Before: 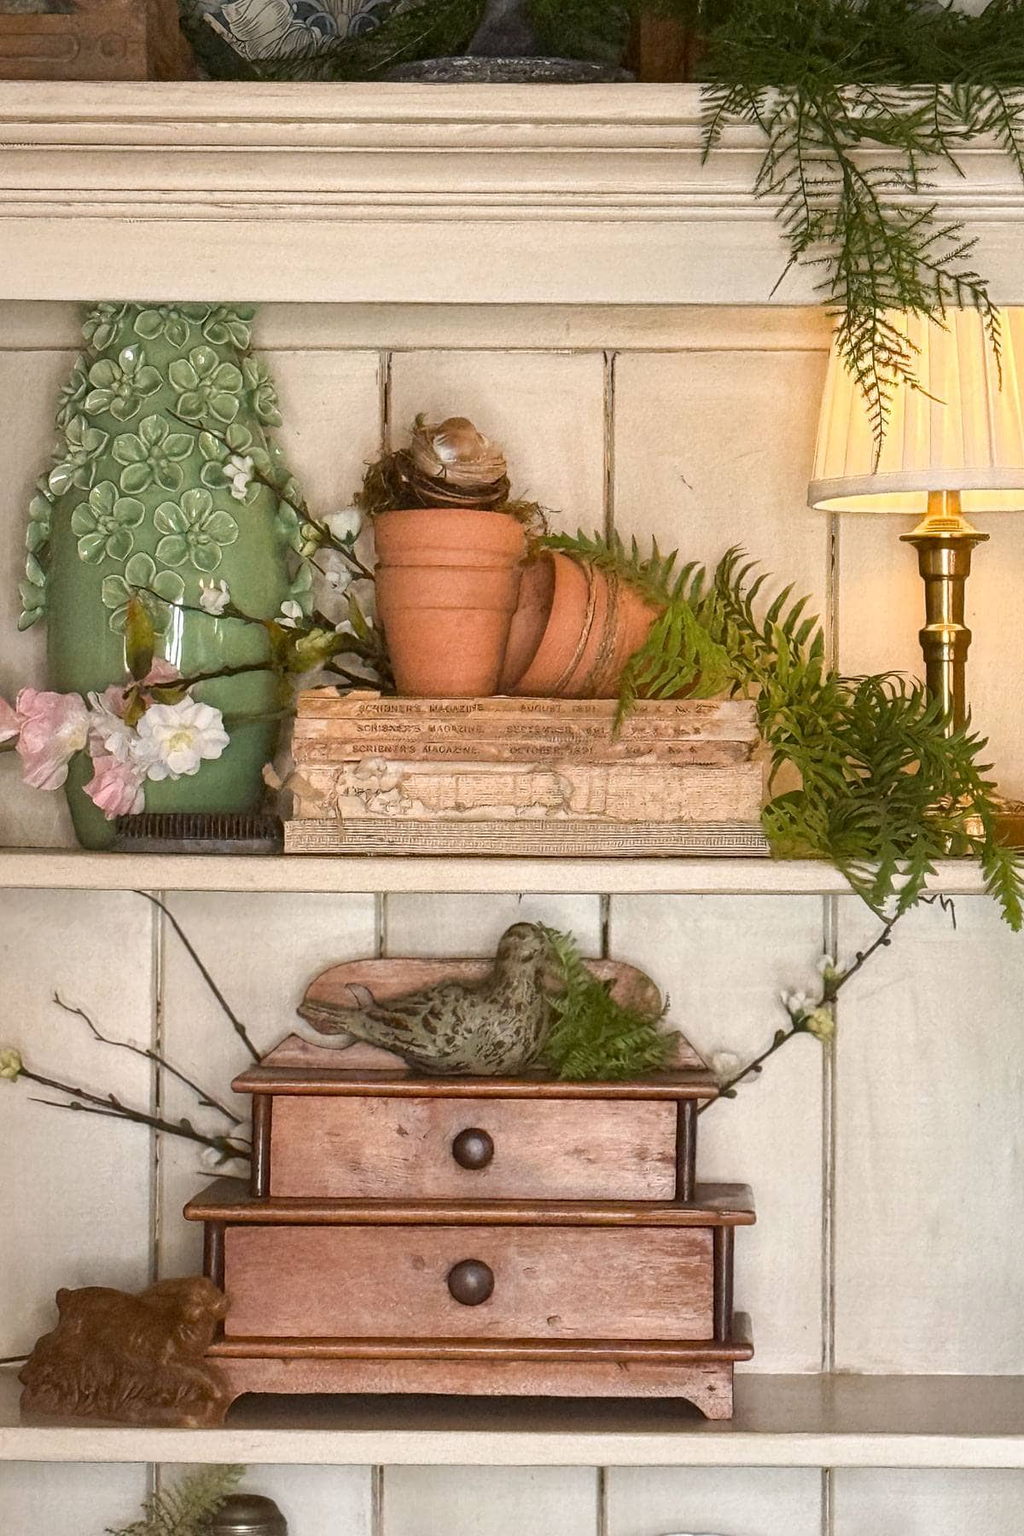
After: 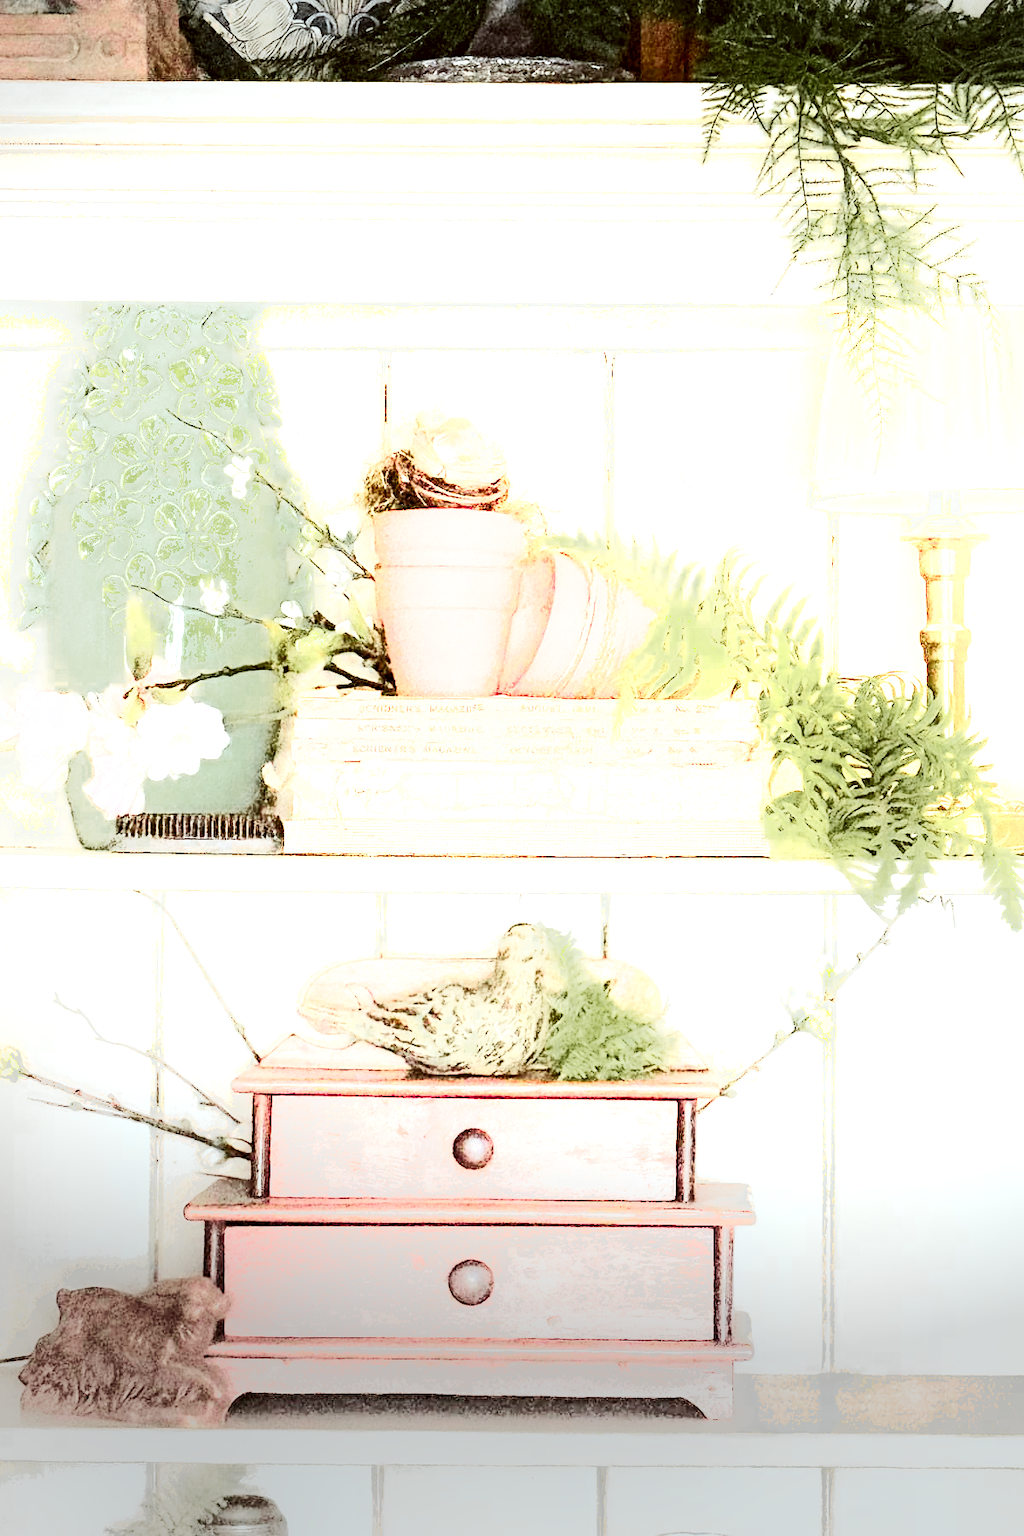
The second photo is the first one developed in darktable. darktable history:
levels: levels [0.031, 0.5, 0.969]
contrast brightness saturation: contrast 0.281
shadows and highlights: highlights 70.17, soften with gaussian
filmic rgb: black relative exposure -16 EV, white relative exposure 6.31 EV, threshold 2.95 EV, hardness 5.14, contrast 1.352, enable highlight reconstruction true
color correction: highlights a* -4.98, highlights b* -3.97, shadows a* 3.84, shadows b* 4.31
vignetting: fall-off start 100.36%, center (0.217, -0.241), width/height ratio 1.324
color zones: curves: ch0 [(0, 0.533) (0.126, 0.533) (0.234, 0.533) (0.368, 0.357) (0.5, 0.5) (0.625, 0.5) (0.74, 0.637) (0.875, 0.5)]; ch1 [(0.004, 0.708) (0.129, 0.662) (0.25, 0.5) (0.375, 0.331) (0.496, 0.396) (0.625, 0.649) (0.739, 0.26) (0.875, 0.5) (1, 0.478)]; ch2 [(0, 0.409) (0.132, 0.403) (0.236, 0.558) (0.379, 0.448) (0.5, 0.5) (0.625, 0.5) (0.691, 0.39) (0.875, 0.5)]
exposure: black level correction 0.001, exposure 1.71 EV, compensate highlight preservation false
